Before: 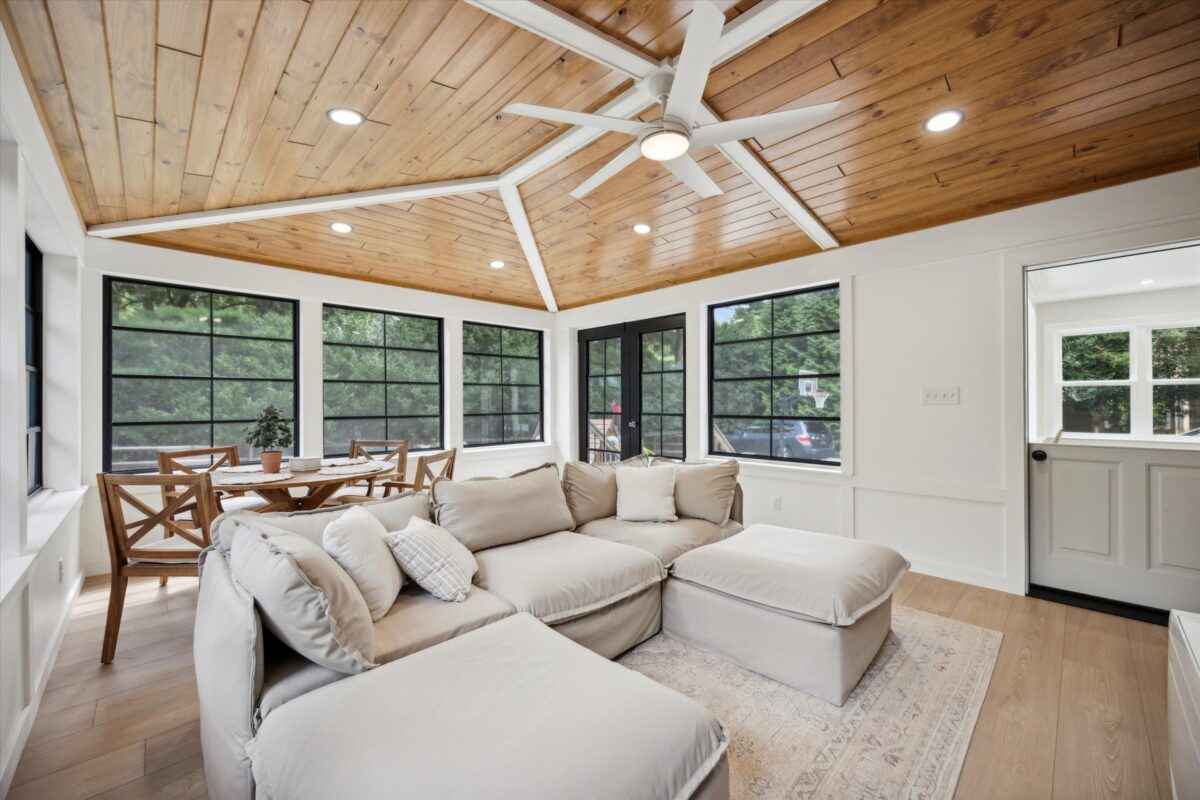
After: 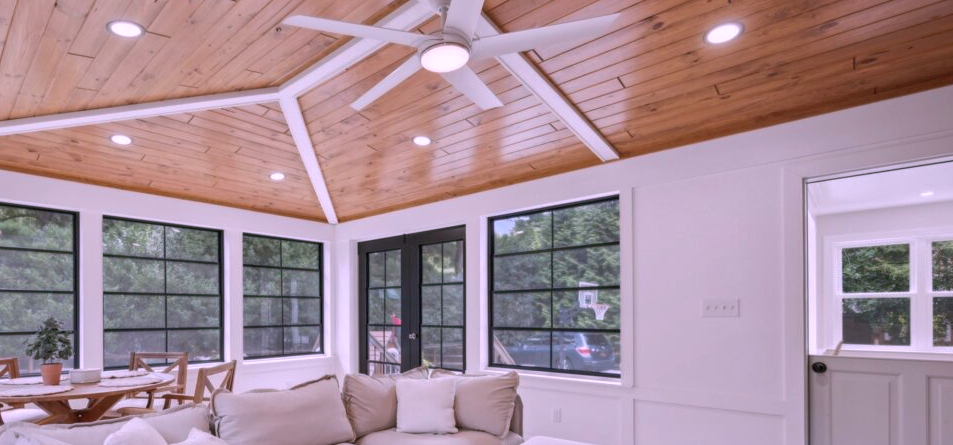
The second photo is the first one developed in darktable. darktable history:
color correction: highlights a* 15.46, highlights b* -20.56
shadows and highlights: on, module defaults
crop: left 18.38%, top 11.092%, right 2.134%, bottom 33.217%
